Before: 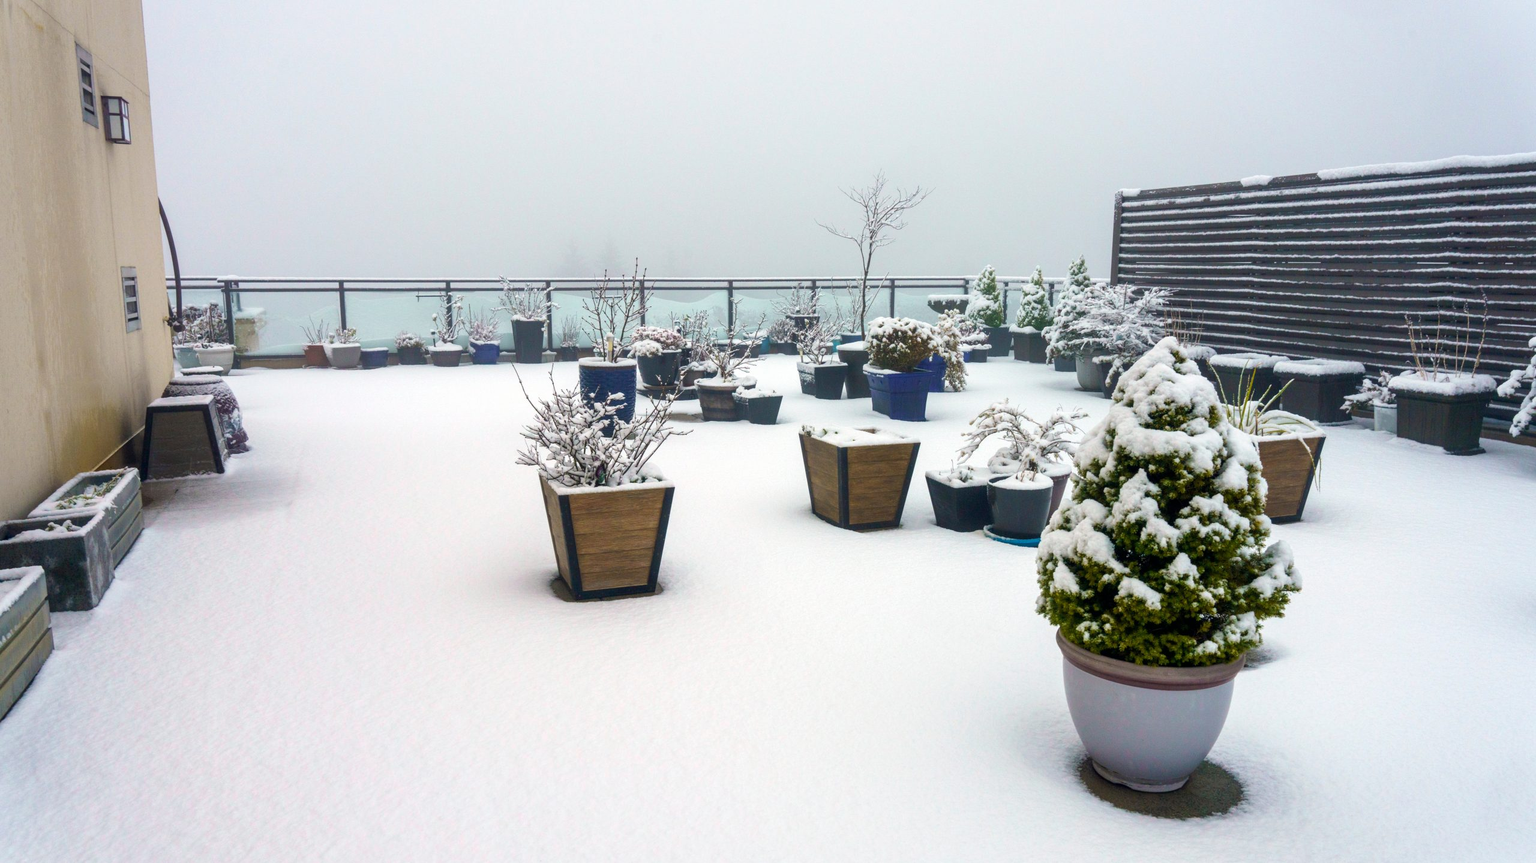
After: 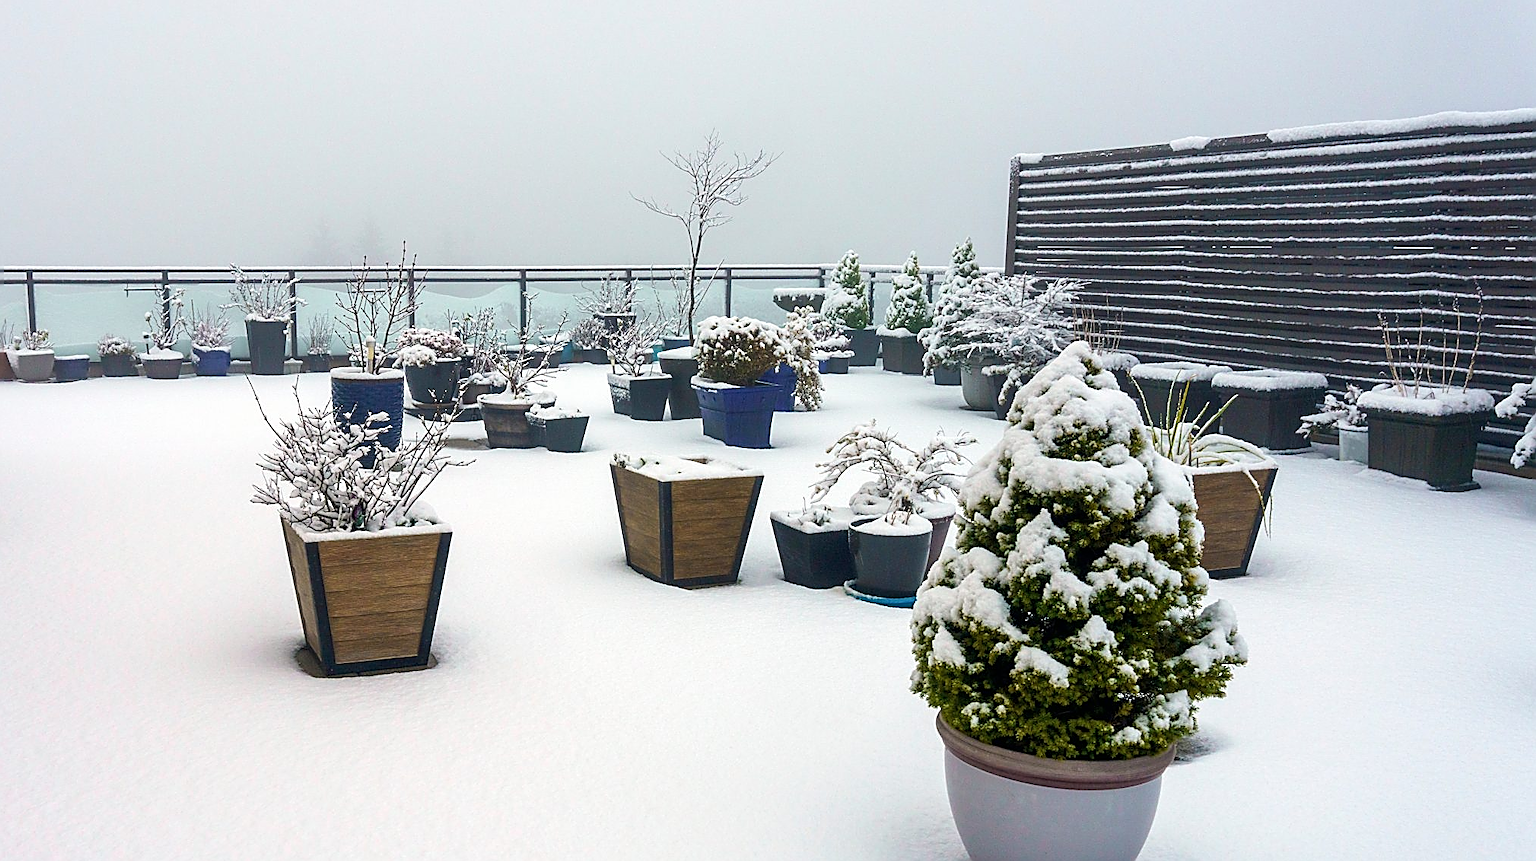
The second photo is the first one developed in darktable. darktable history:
crop and rotate: left 20.74%, top 7.912%, right 0.375%, bottom 13.378%
sharpen: radius 1.685, amount 1.294
